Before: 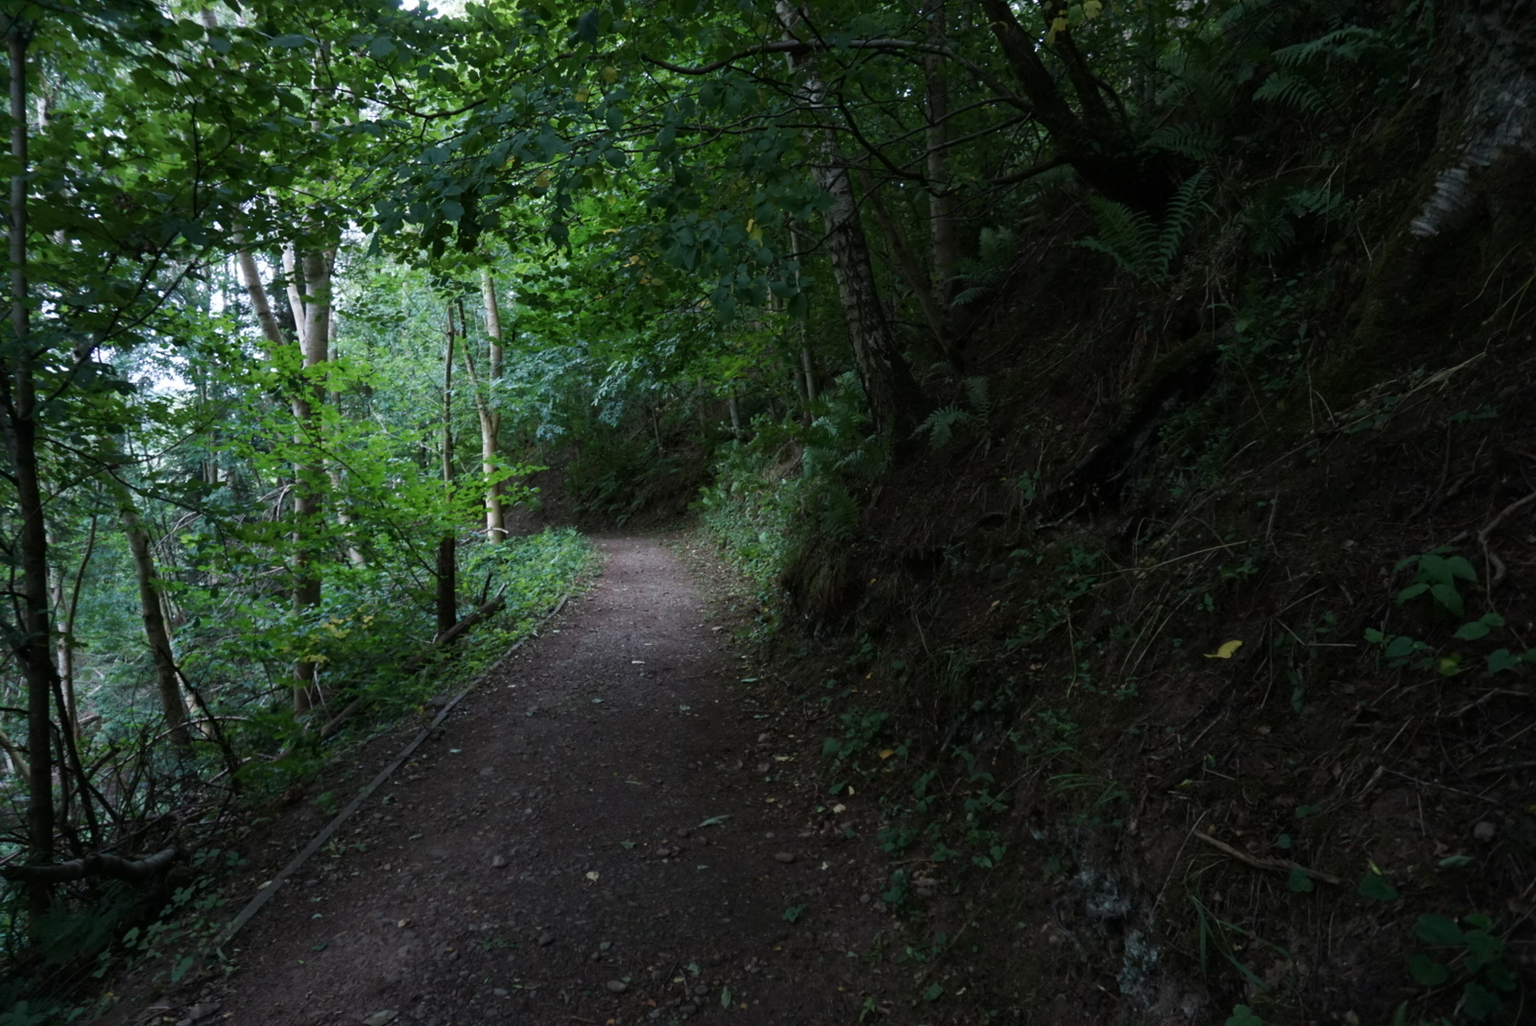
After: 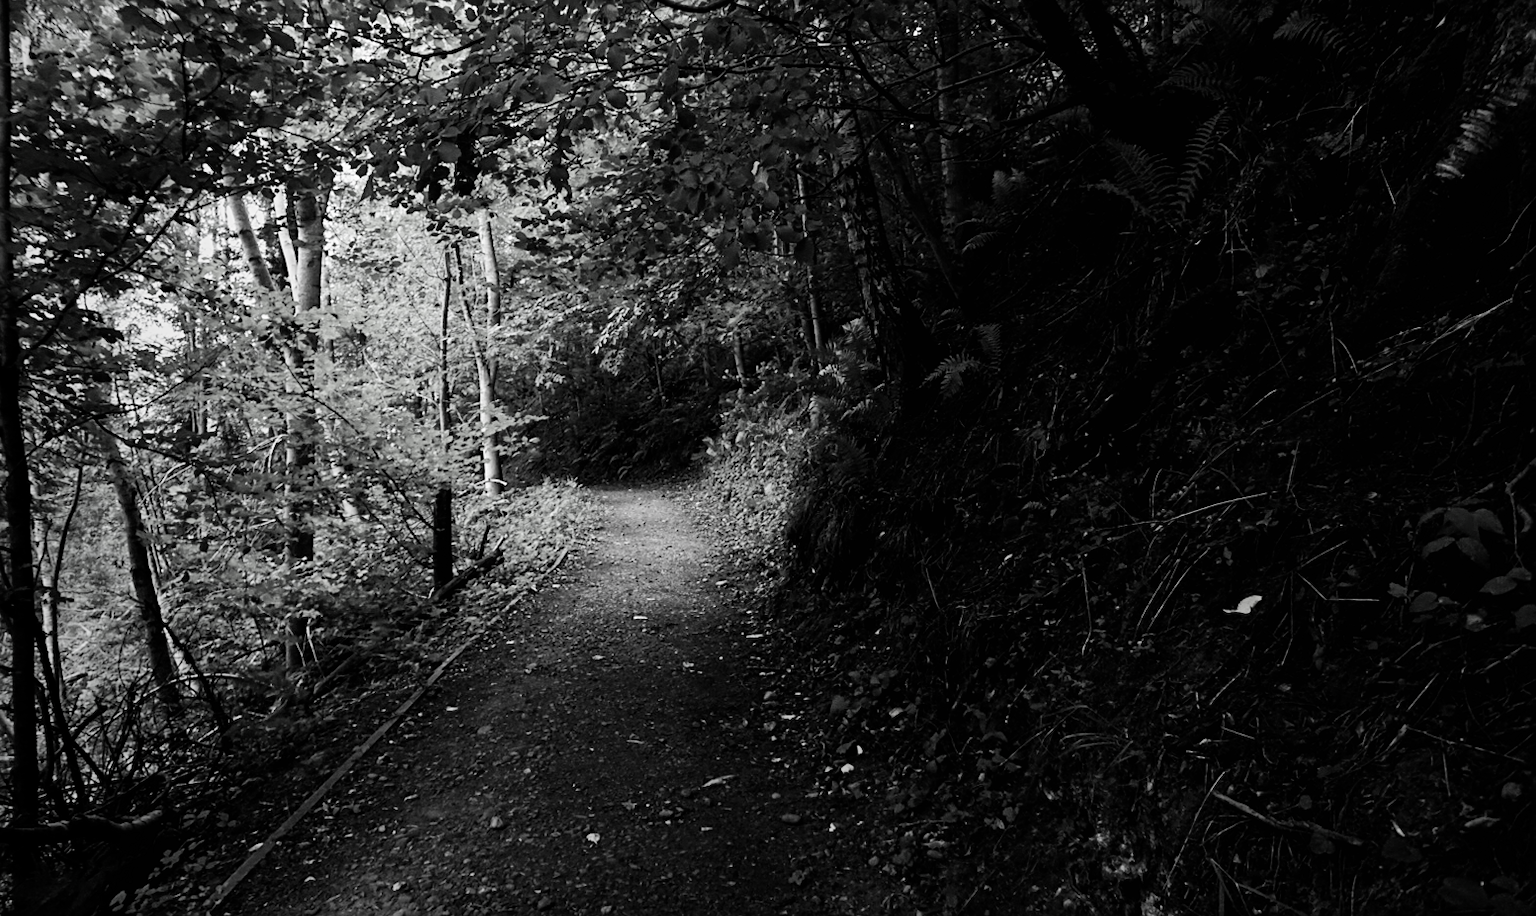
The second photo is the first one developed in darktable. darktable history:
exposure: black level correction 0, exposure 0.681 EV, compensate exposure bias true, compensate highlight preservation false
crop: left 1.103%, top 6.137%, right 1.739%, bottom 7.061%
shadows and highlights: radius 125.63, shadows 30.41, highlights -30.9, low approximation 0.01, soften with gaussian
sharpen: on, module defaults
vignetting: fall-off start 97.03%, fall-off radius 99.94%, brightness -0.365, saturation 0.018, width/height ratio 0.61
filmic rgb: black relative exposure -5.13 EV, white relative exposure 3.52 EV, threshold 5.95 EV, hardness 3.19, contrast 1.401, highlights saturation mix -48.72%, color science v5 (2021), contrast in shadows safe, contrast in highlights safe, enable highlight reconstruction true
velvia: on, module defaults
